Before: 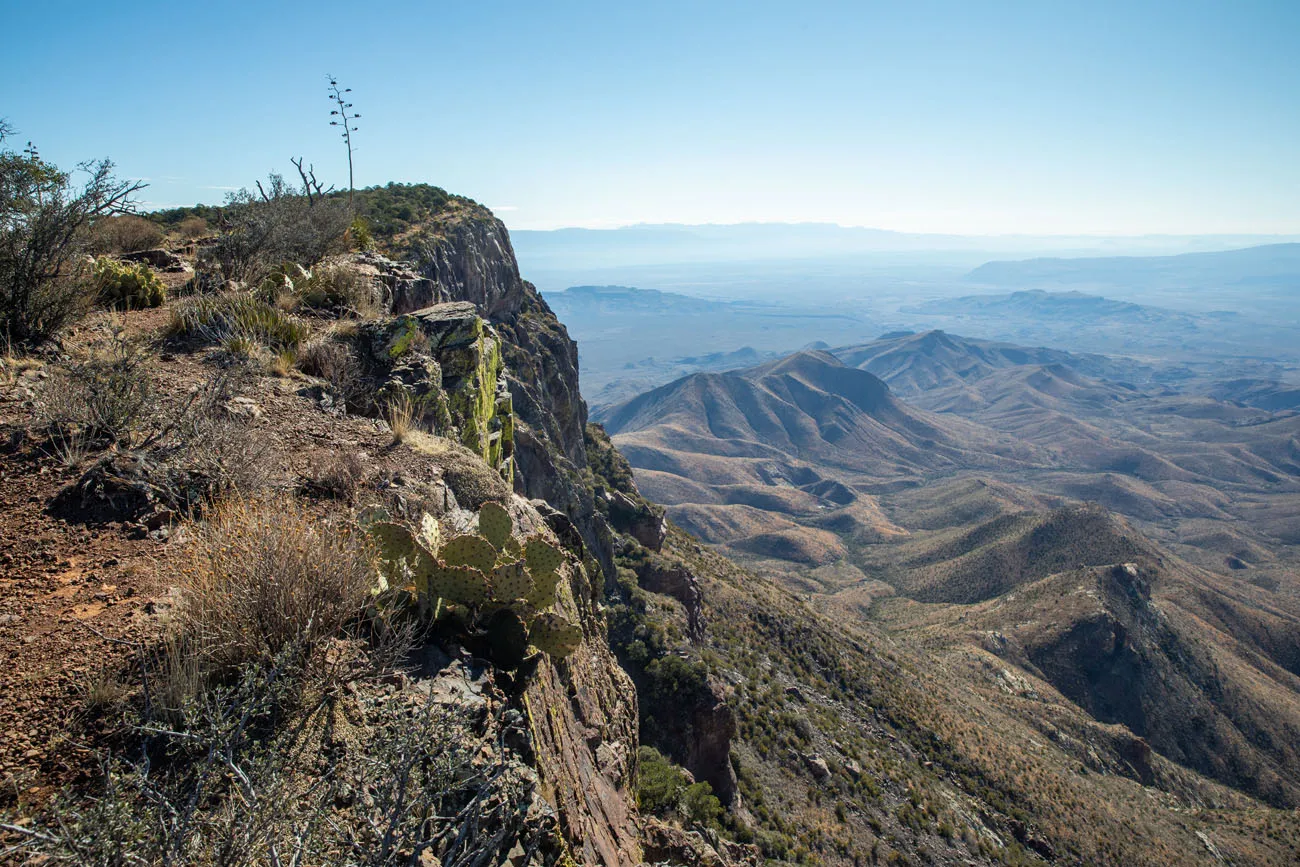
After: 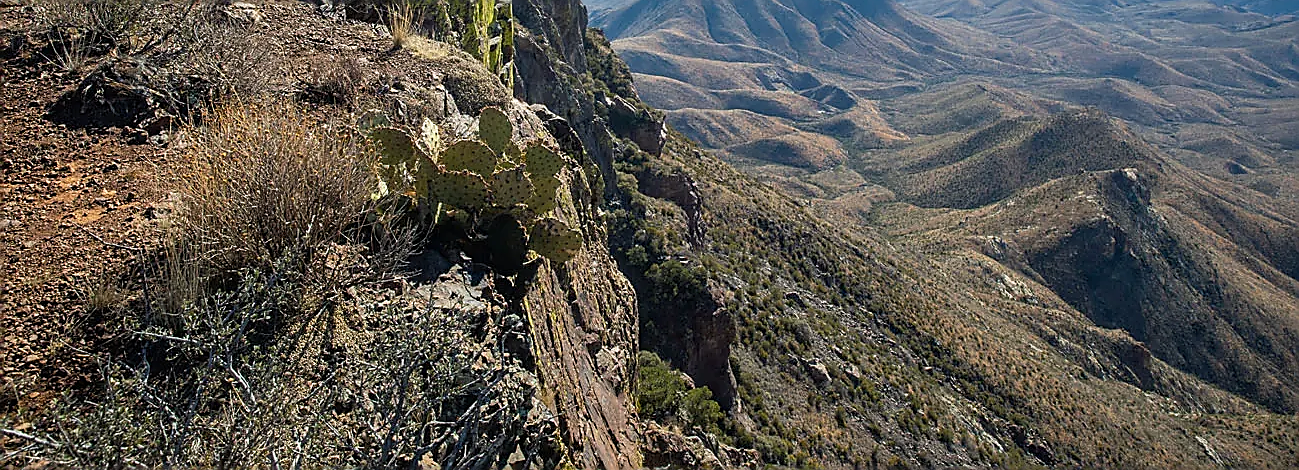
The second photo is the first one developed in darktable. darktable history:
color balance rgb: shadows lift › chroma 0.862%, shadows lift › hue 114.29°, perceptual saturation grading › global saturation 8.532%
crop and rotate: top 45.722%, right 0.072%
sharpen: radius 1.399, amount 1.252, threshold 0.733
